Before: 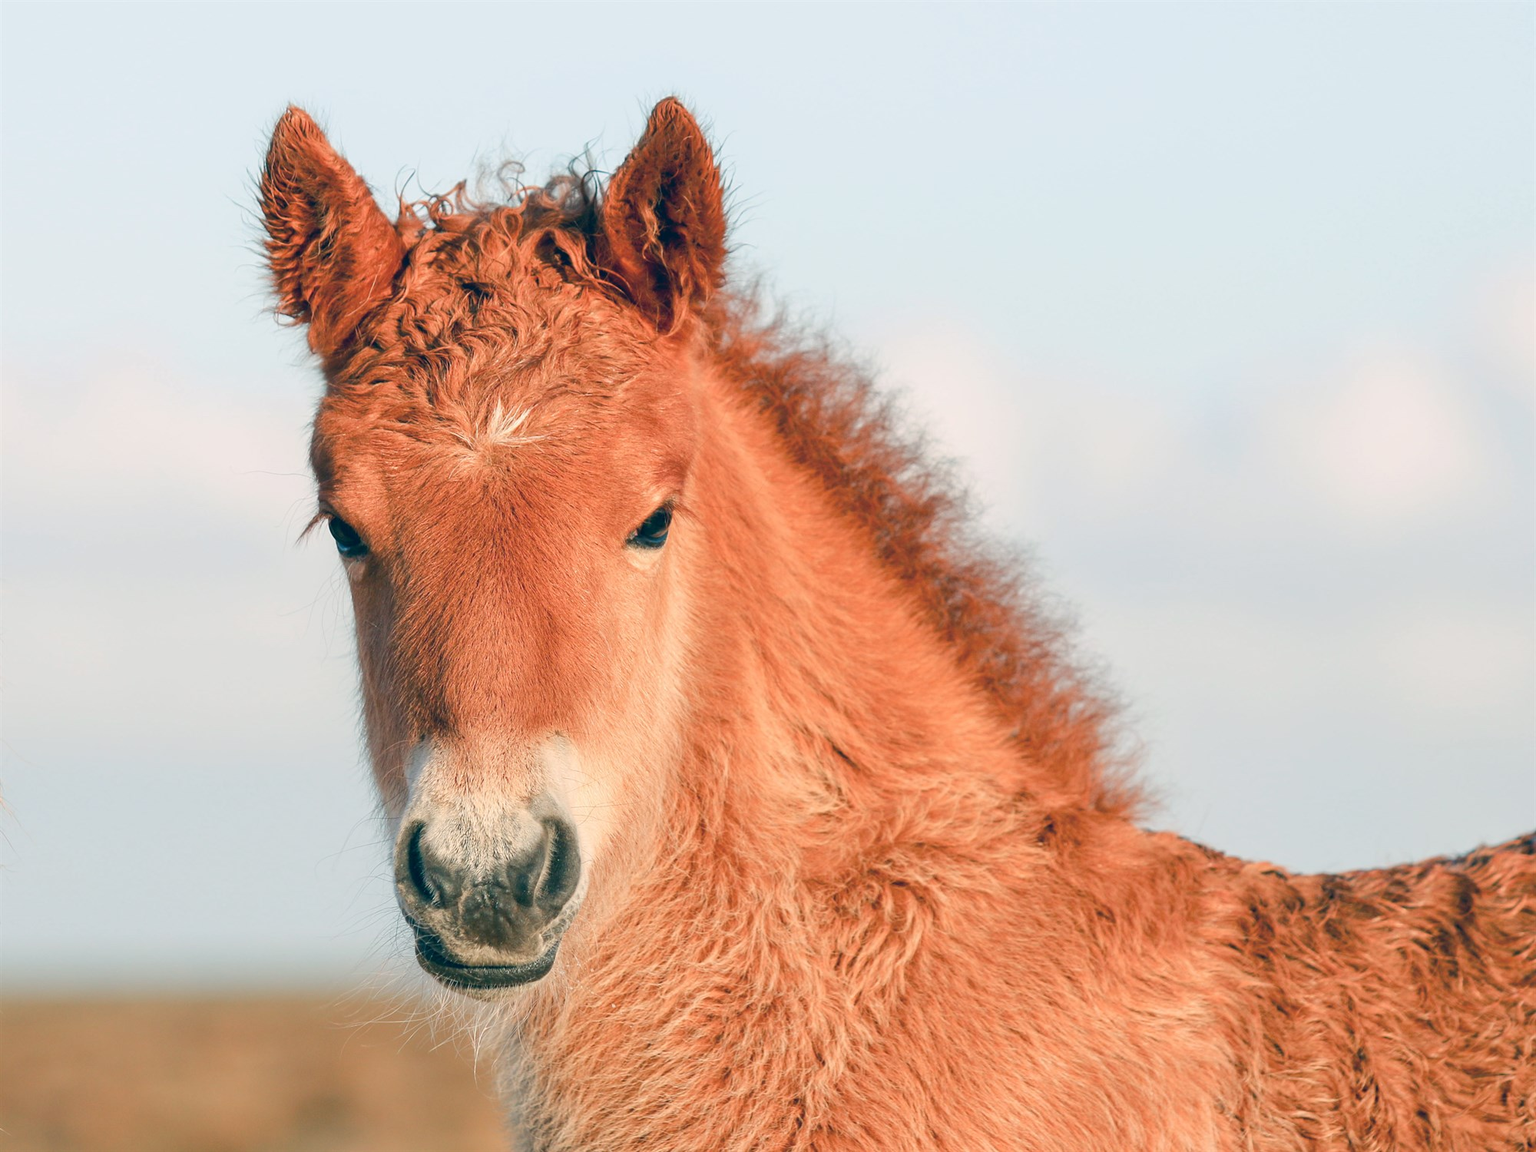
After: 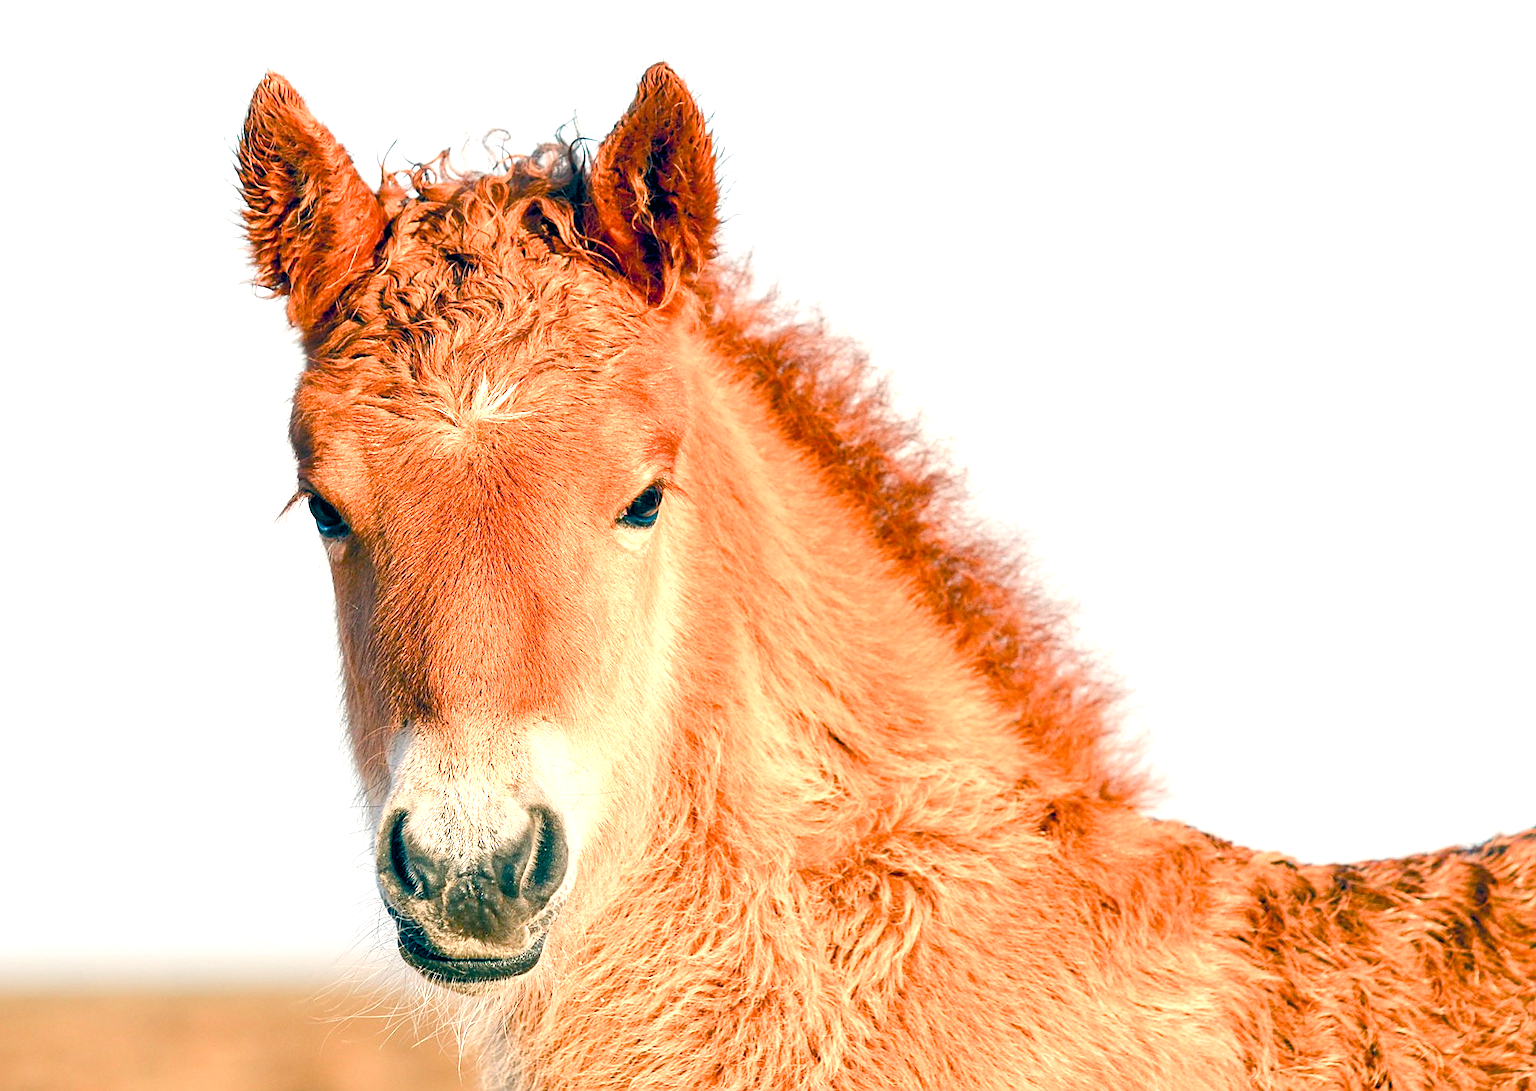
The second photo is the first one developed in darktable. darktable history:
crop: left 1.964%, top 3.251%, right 1.122%, bottom 4.933%
exposure: exposure 0.657 EV, compensate highlight preservation false
sharpen: on, module defaults
rotate and perspective: automatic cropping original format, crop left 0, crop top 0
color correction: highlights a* 5.38, highlights b* 5.3, shadows a* -4.26, shadows b* -5.11
color balance rgb: shadows lift › luminance -9.41%, highlights gain › luminance 17.6%, global offset › luminance -1.45%, perceptual saturation grading › highlights -17.77%, perceptual saturation grading › mid-tones 33.1%, perceptual saturation grading › shadows 50.52%, global vibrance 24.22%
tone equalizer: on, module defaults
